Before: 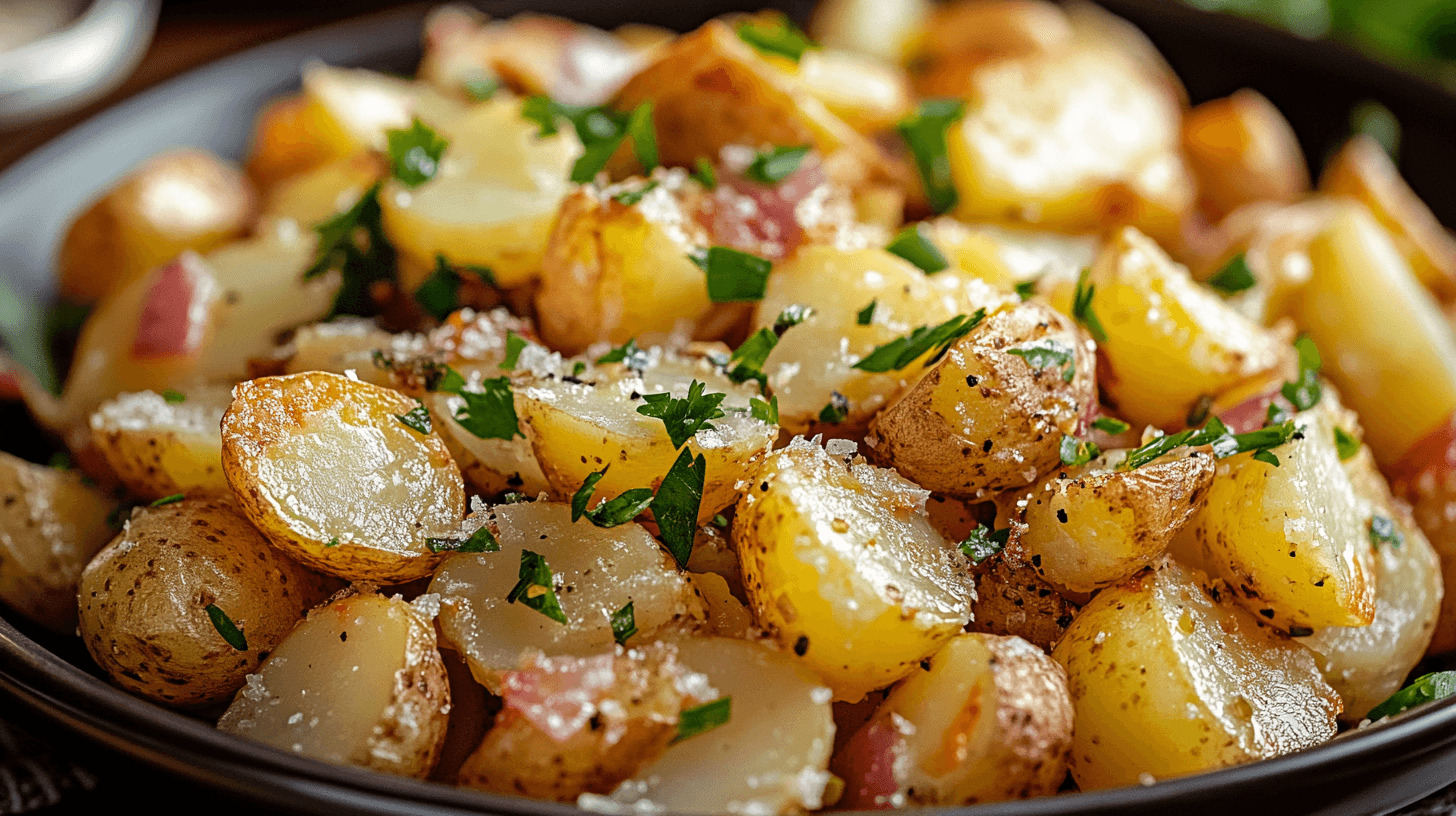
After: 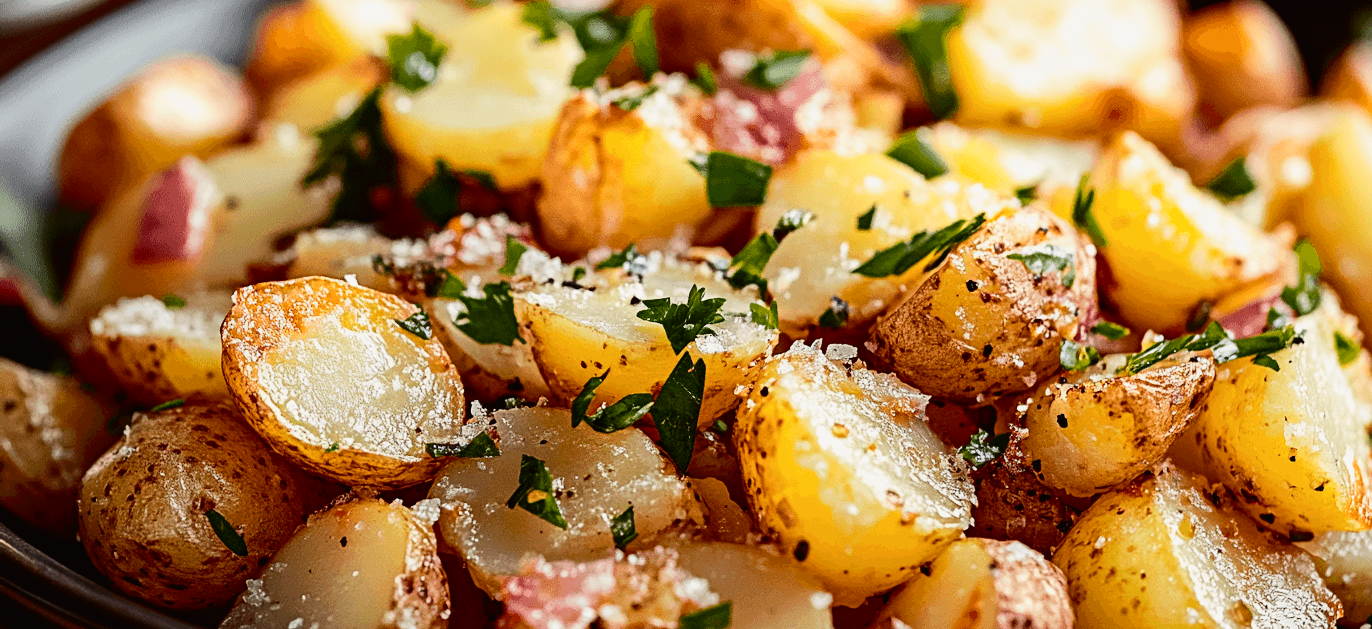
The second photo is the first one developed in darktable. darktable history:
tone curve: curves: ch0 [(0, 0.013) (0.036, 0.035) (0.274, 0.288) (0.504, 0.536) (0.844, 0.84) (1, 0.97)]; ch1 [(0, 0) (0.389, 0.403) (0.462, 0.48) (0.499, 0.5) (0.524, 0.529) (0.567, 0.603) (0.626, 0.651) (0.749, 0.781) (1, 1)]; ch2 [(0, 0) (0.464, 0.478) (0.5, 0.501) (0.533, 0.539) (0.599, 0.6) (0.704, 0.732) (1, 1)], color space Lab, independent channels, preserve colors none
crop and rotate: angle 0.03°, top 11.643%, right 5.651%, bottom 11.189%
contrast brightness saturation: contrast 0.28
